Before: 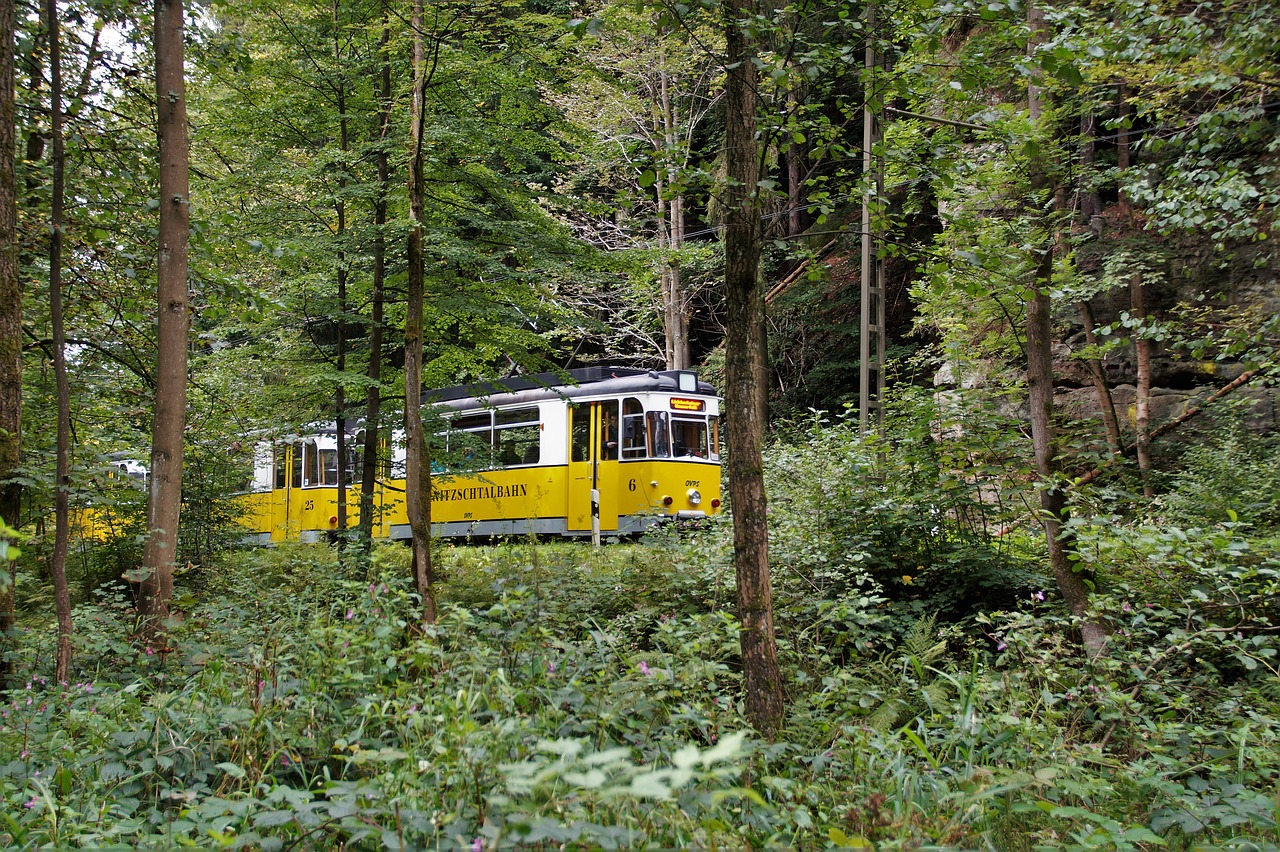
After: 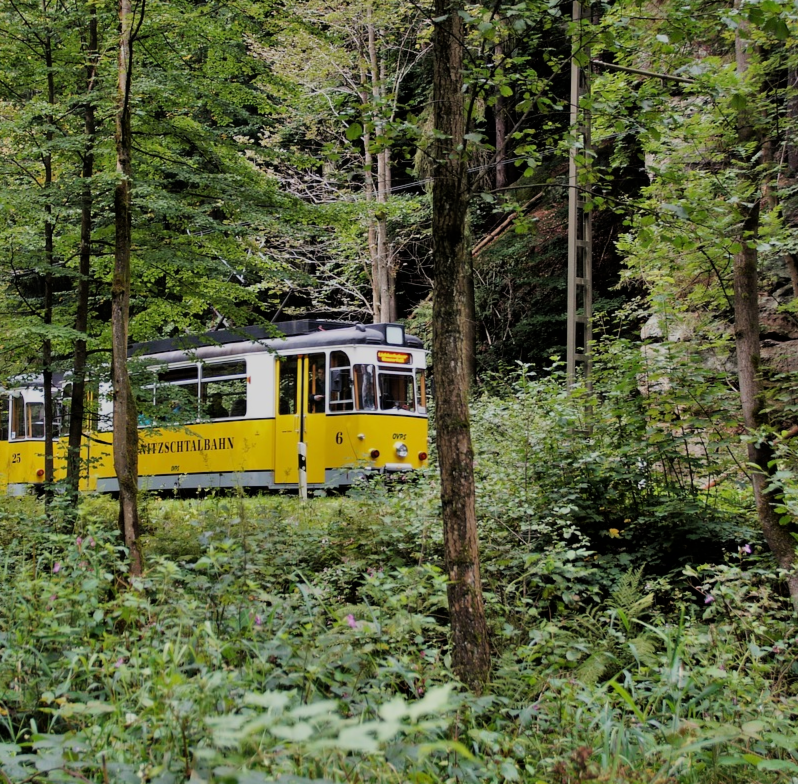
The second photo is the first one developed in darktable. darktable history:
lowpass: radius 0.5, unbound 0
filmic rgb: black relative exposure -7.65 EV, white relative exposure 4.56 EV, hardness 3.61, color science v6 (2022)
crop and rotate: left 22.918%, top 5.629%, right 14.711%, bottom 2.247%
exposure: exposure 0.128 EV, compensate highlight preservation false
